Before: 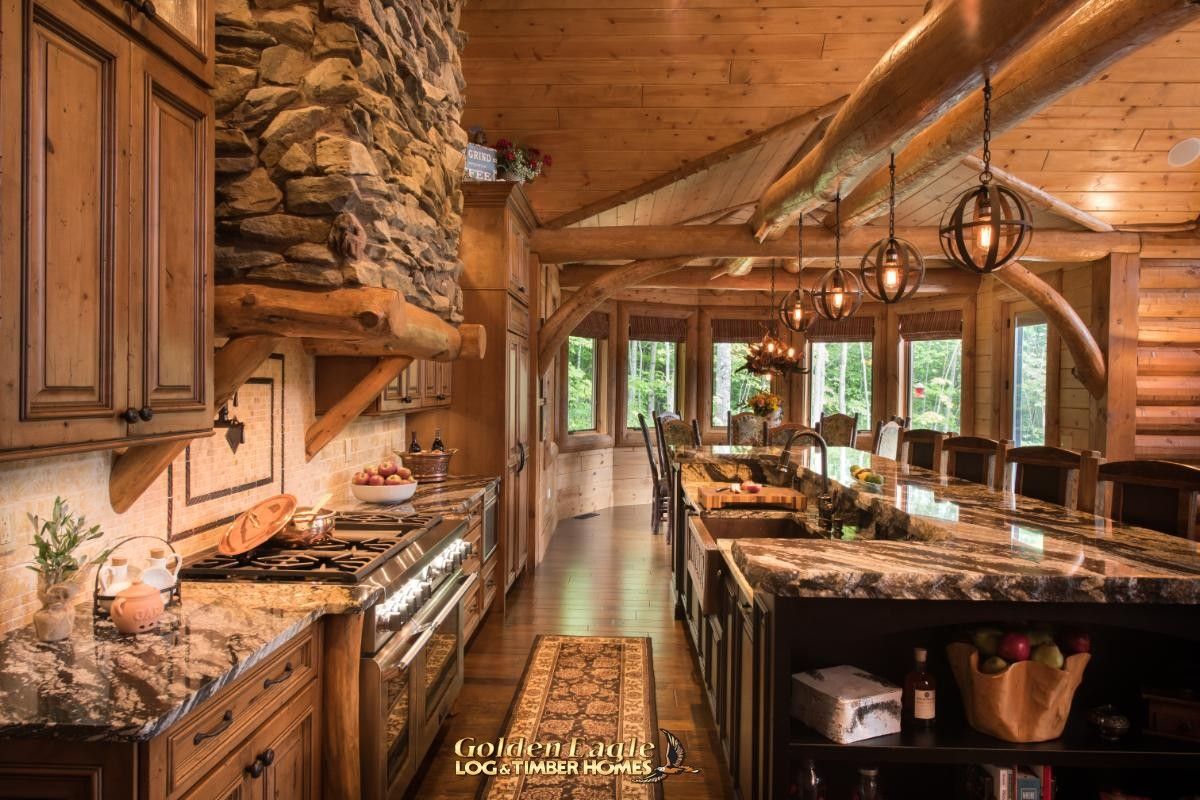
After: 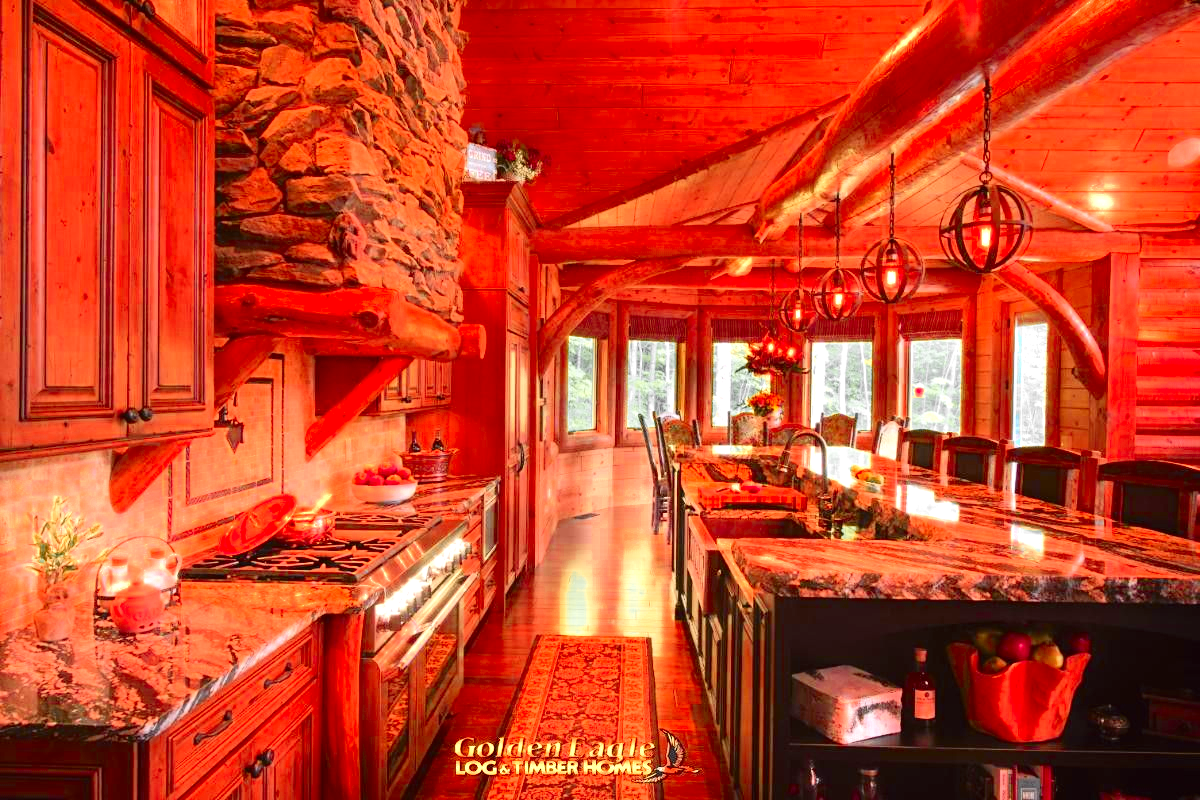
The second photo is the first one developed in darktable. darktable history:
exposure: black level correction 0, exposure 1.2 EV, compensate highlight preservation false
color zones: curves: ch0 [(0, 0.363) (0.128, 0.373) (0.25, 0.5) (0.402, 0.407) (0.521, 0.525) (0.63, 0.559) (0.729, 0.662) (0.867, 0.471)]; ch1 [(0, 0.515) (0.136, 0.618) (0.25, 0.5) (0.378, 0) (0.516, 0) (0.622, 0.593) (0.737, 0.819) (0.87, 0.593)]; ch2 [(0, 0.529) (0.128, 0.471) (0.282, 0.451) (0.386, 0.662) (0.516, 0.525) (0.633, 0.554) (0.75, 0.62) (0.875, 0.441)]
tone curve: curves: ch0 [(0, 0.012) (0.144, 0.137) (0.326, 0.386) (0.489, 0.573) (0.656, 0.763) (0.849, 0.902) (1, 0.974)]; ch1 [(0, 0) (0.366, 0.367) (0.475, 0.453) (0.487, 0.501) (0.519, 0.527) (0.544, 0.579) (0.562, 0.619) (0.622, 0.694) (1, 1)]; ch2 [(0, 0) (0.333, 0.346) (0.375, 0.375) (0.424, 0.43) (0.476, 0.492) (0.502, 0.503) (0.533, 0.541) (0.572, 0.615) (0.605, 0.656) (0.641, 0.709) (1, 1)], color space Lab, independent channels
